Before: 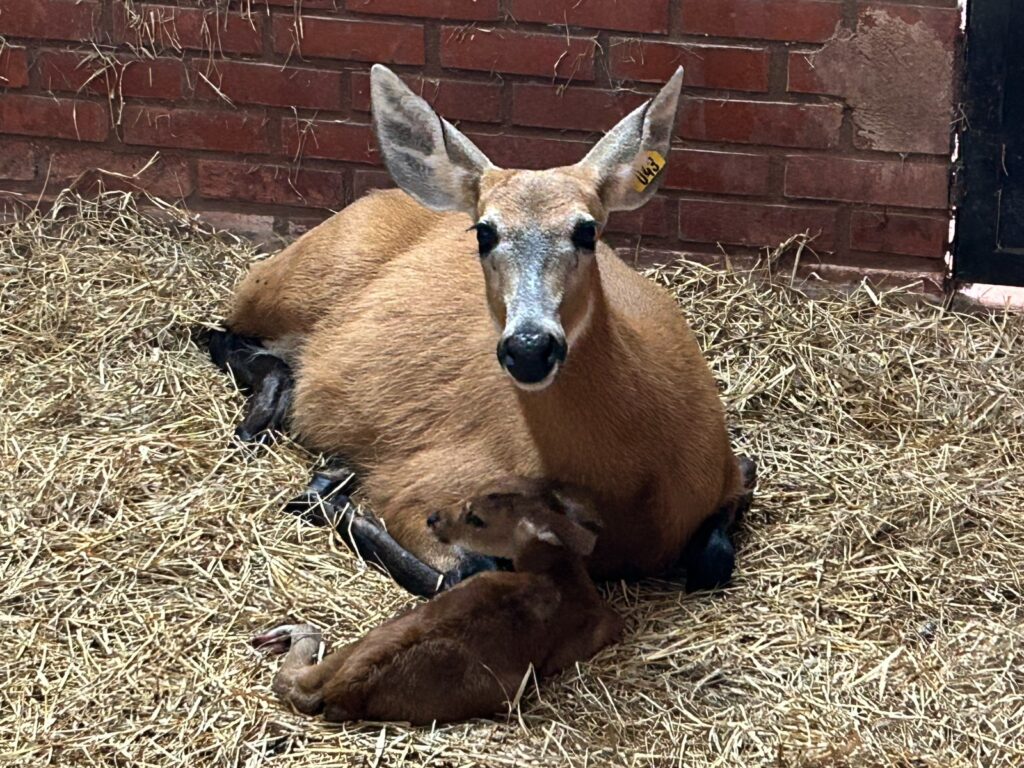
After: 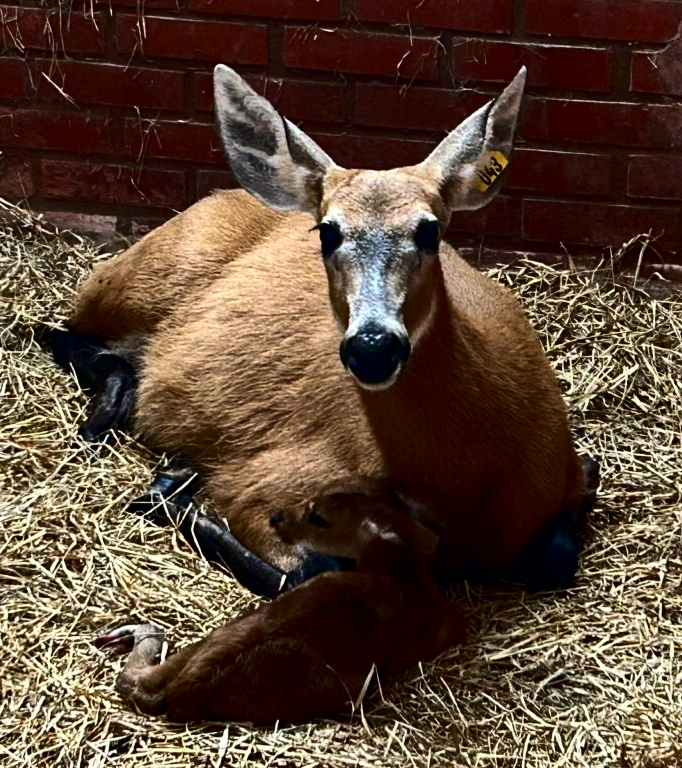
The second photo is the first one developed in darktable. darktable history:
color balance: mode lift, gamma, gain (sRGB)
crop: left 15.419%, right 17.914%
contrast brightness saturation: contrast 0.24, brightness -0.24, saturation 0.14
tone equalizer: on, module defaults
